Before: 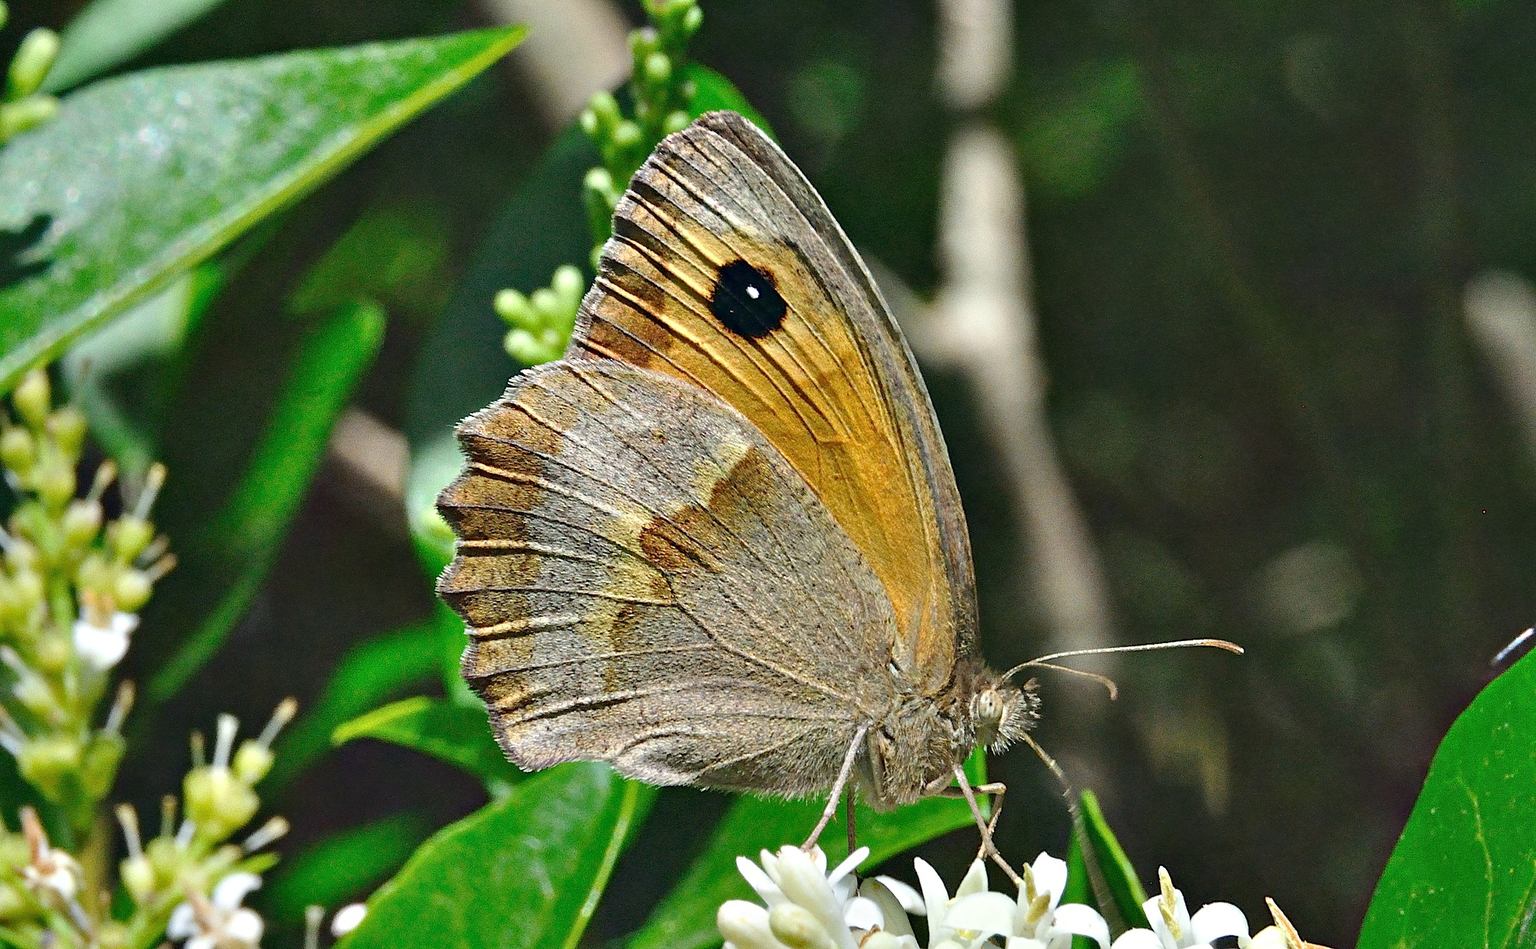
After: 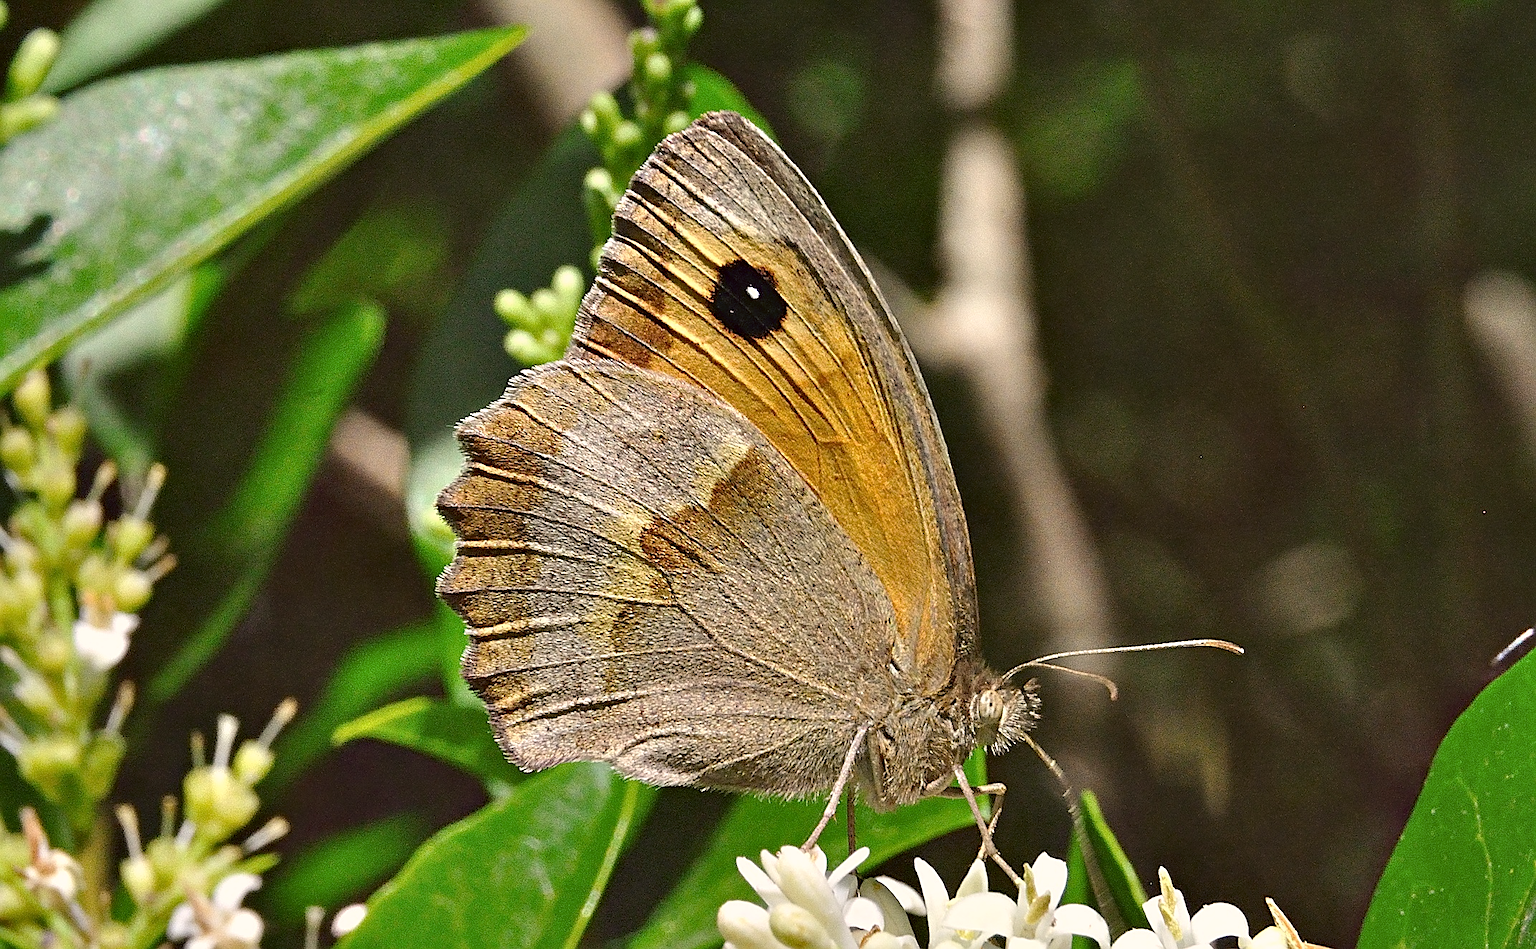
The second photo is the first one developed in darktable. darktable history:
sharpen: on, module defaults
color correction: highlights a* 6.27, highlights b* 8.19, shadows a* 5.94, shadows b* 7.23, saturation 0.9
